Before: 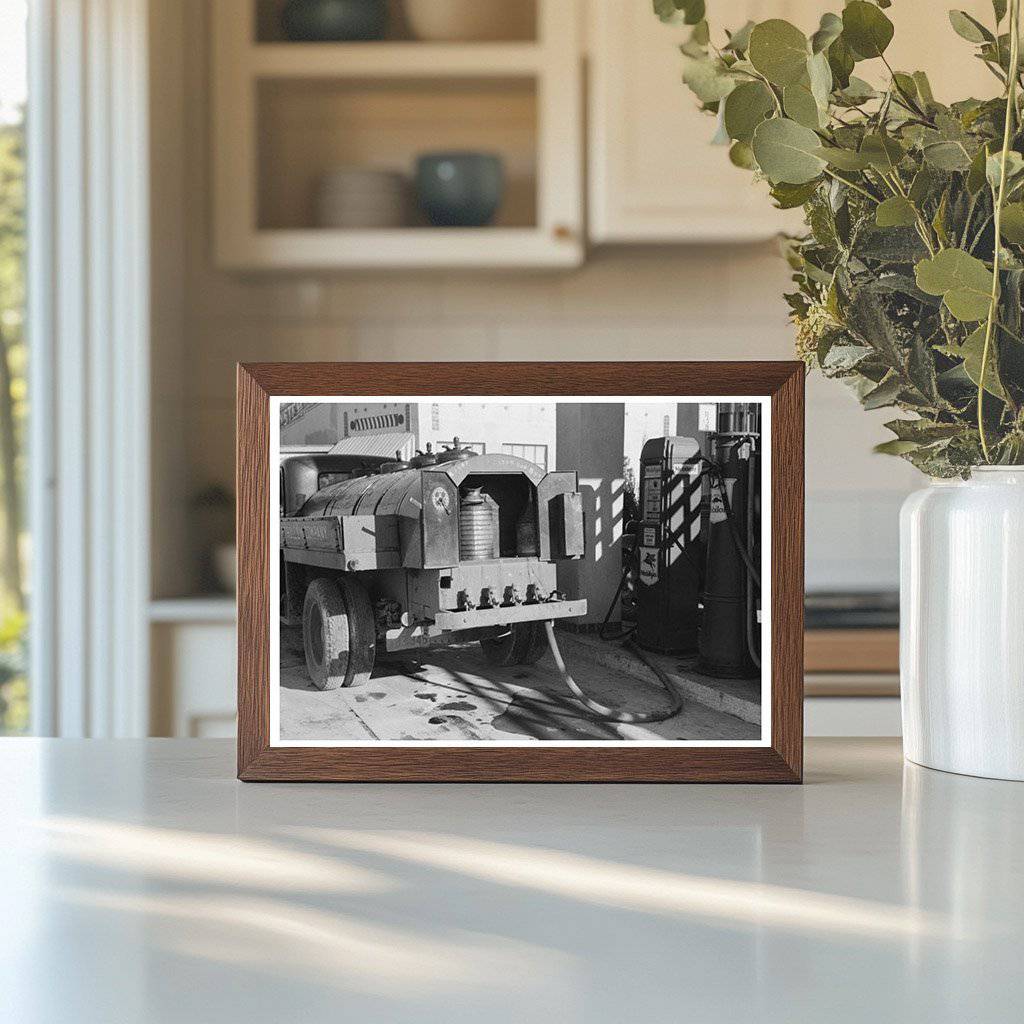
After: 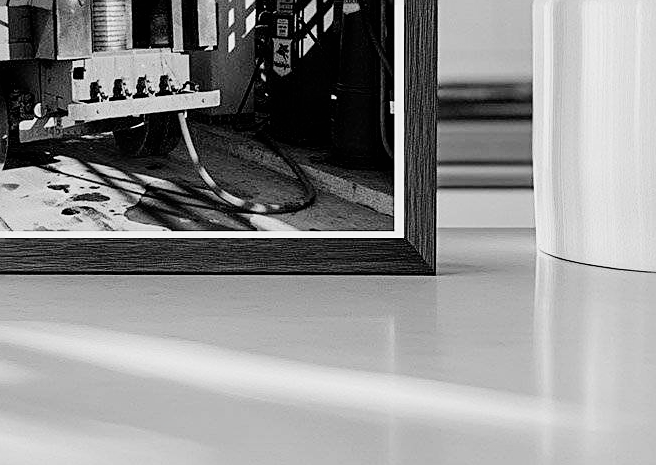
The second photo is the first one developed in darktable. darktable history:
crop and rotate: left 35.92%, top 49.71%, bottom 4.835%
contrast equalizer: y [[0.515 ×6], [0.507 ×6], [0.425 ×6], [0 ×6], [0 ×6]]
filmic rgb: black relative exposure -5.05 EV, white relative exposure 3.5 EV, hardness 3.17, contrast 1.301, highlights saturation mix -49.95%, add noise in highlights 0, preserve chrominance no, color science v4 (2020)
sharpen: on, module defaults
